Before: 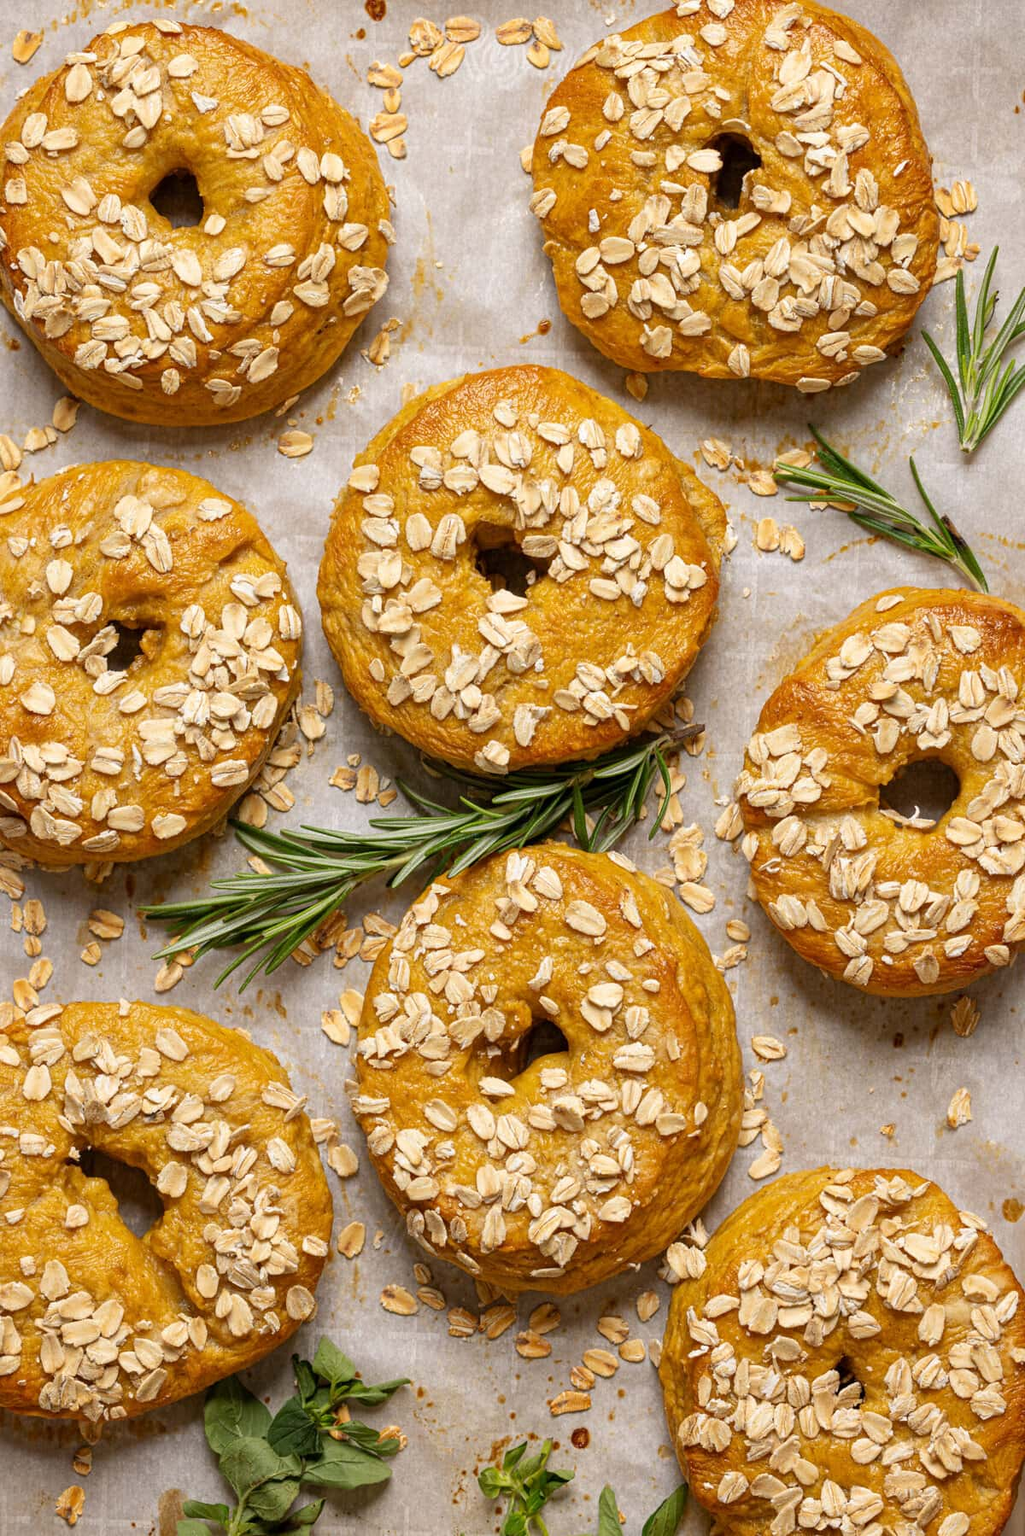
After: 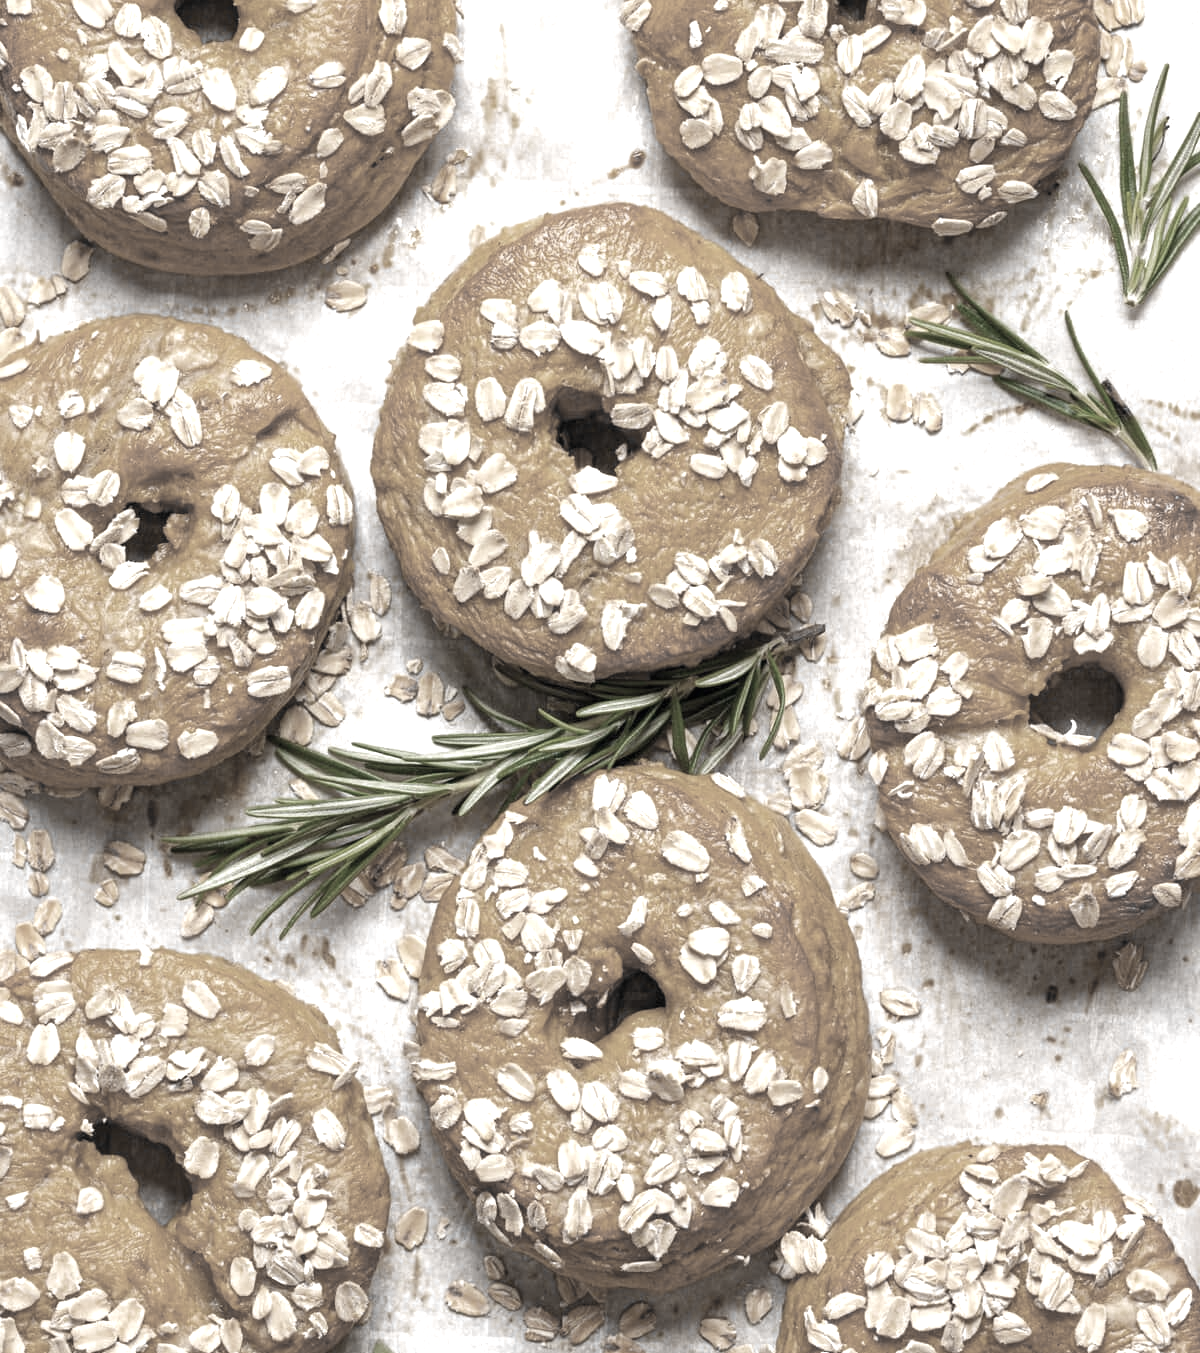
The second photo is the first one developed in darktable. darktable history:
color zones: curves: ch0 [(0, 0.487) (0.241, 0.395) (0.434, 0.373) (0.658, 0.412) (0.838, 0.487)]; ch1 [(0, 0) (0.053, 0.053) (0.211, 0.202) (0.579, 0.259) (0.781, 0.241)], mix 30.85%
exposure: black level correction 0, exposure 1.2 EV, compensate exposure bias true, compensate highlight preservation false
crop and rotate: top 12.474%, bottom 12.282%
